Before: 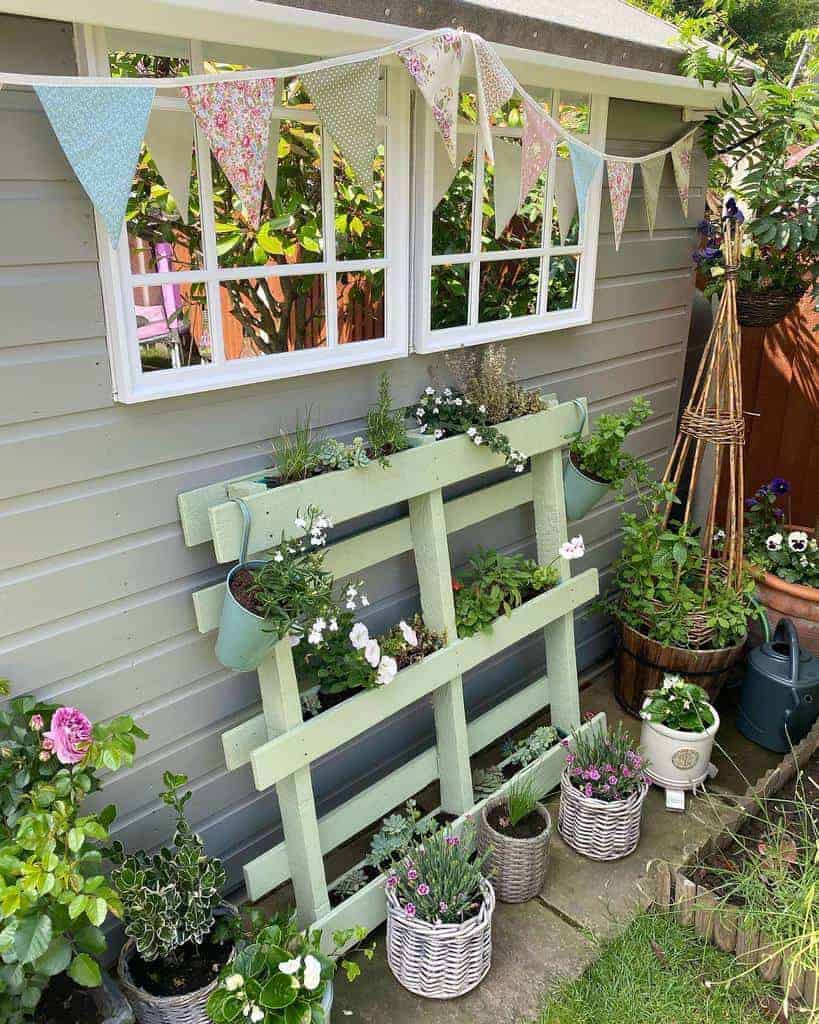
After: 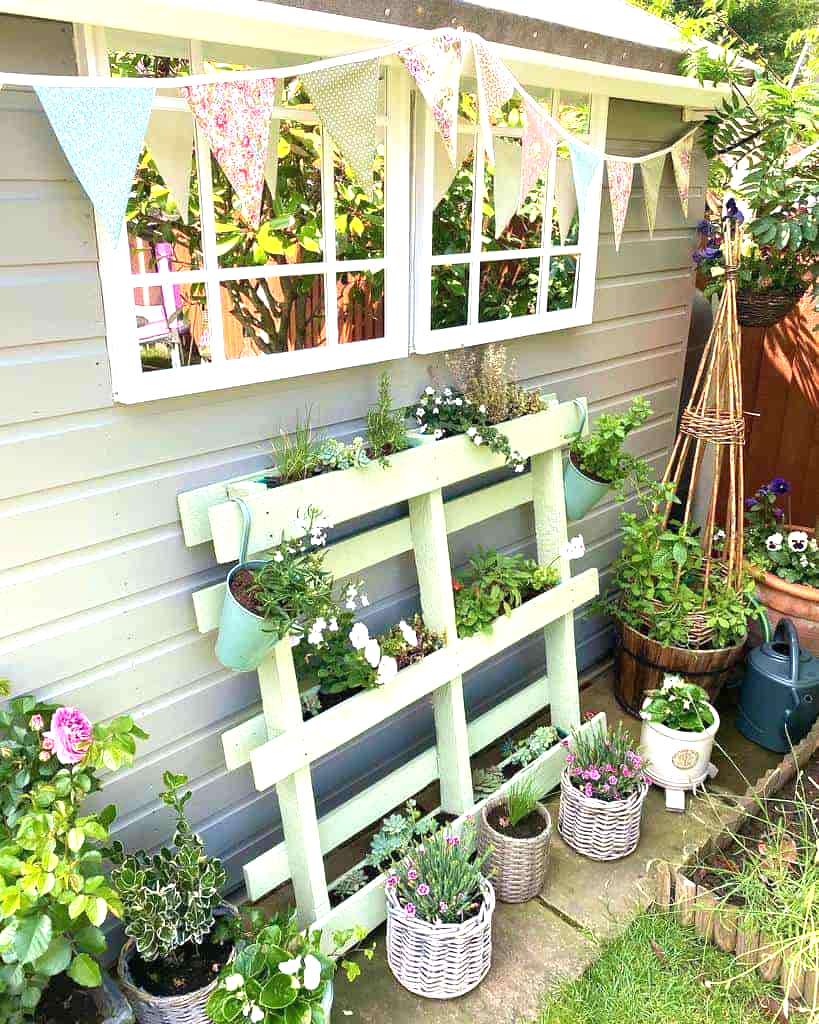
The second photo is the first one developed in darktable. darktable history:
exposure: exposure 1 EV, compensate highlight preservation false
velvia: strength 26.66%
